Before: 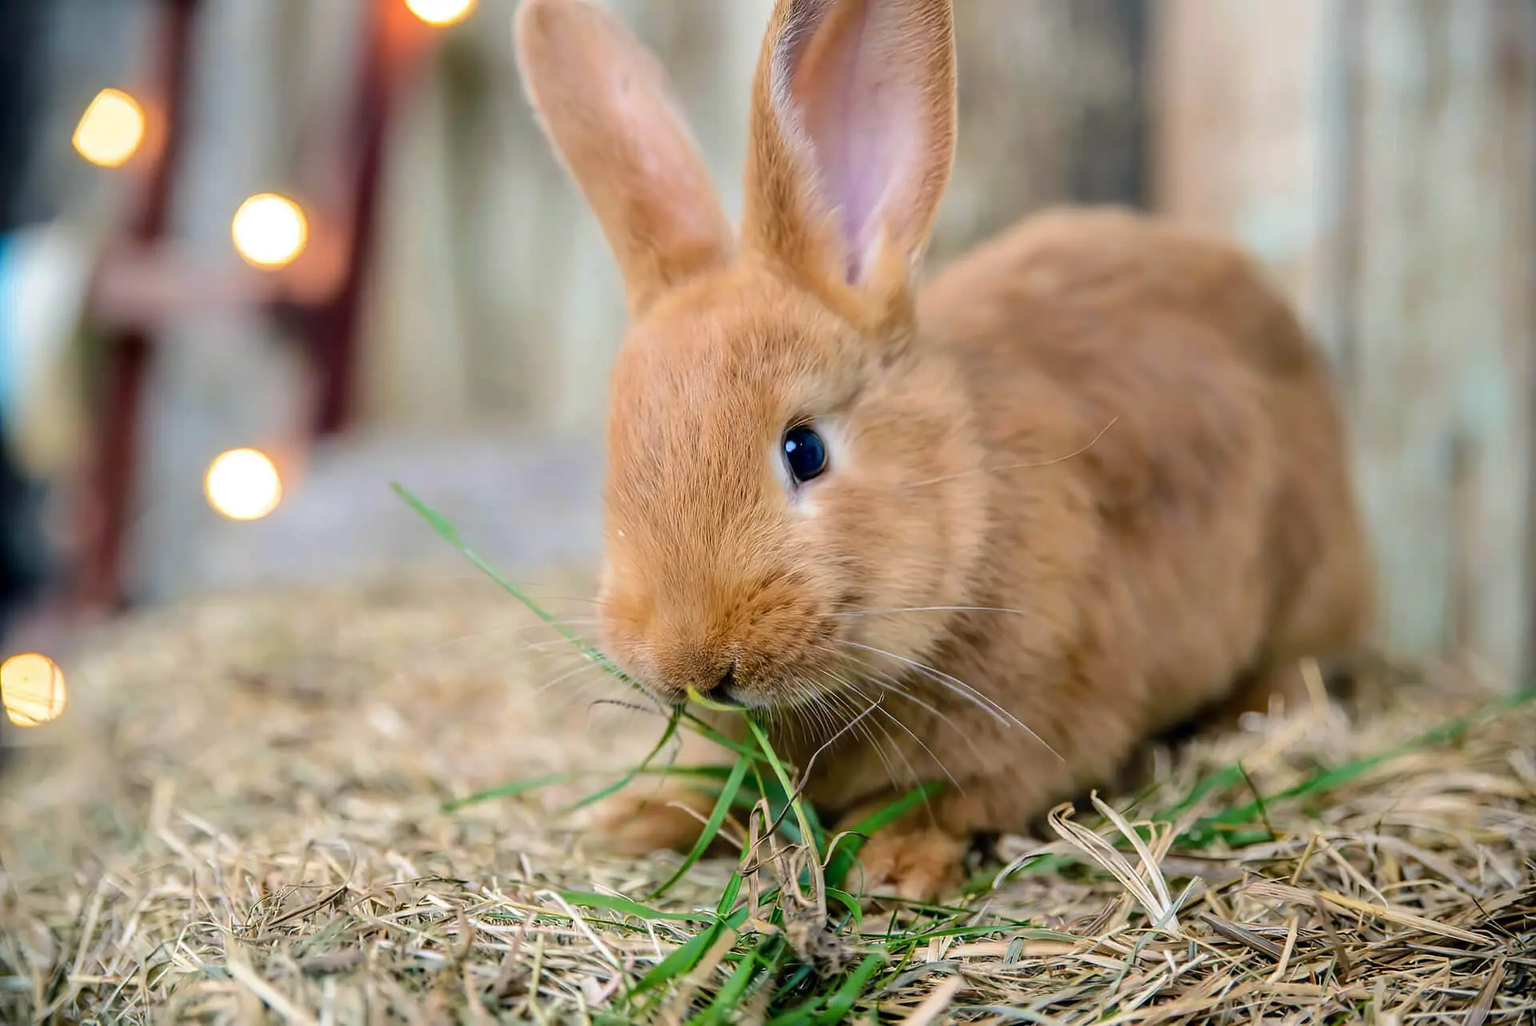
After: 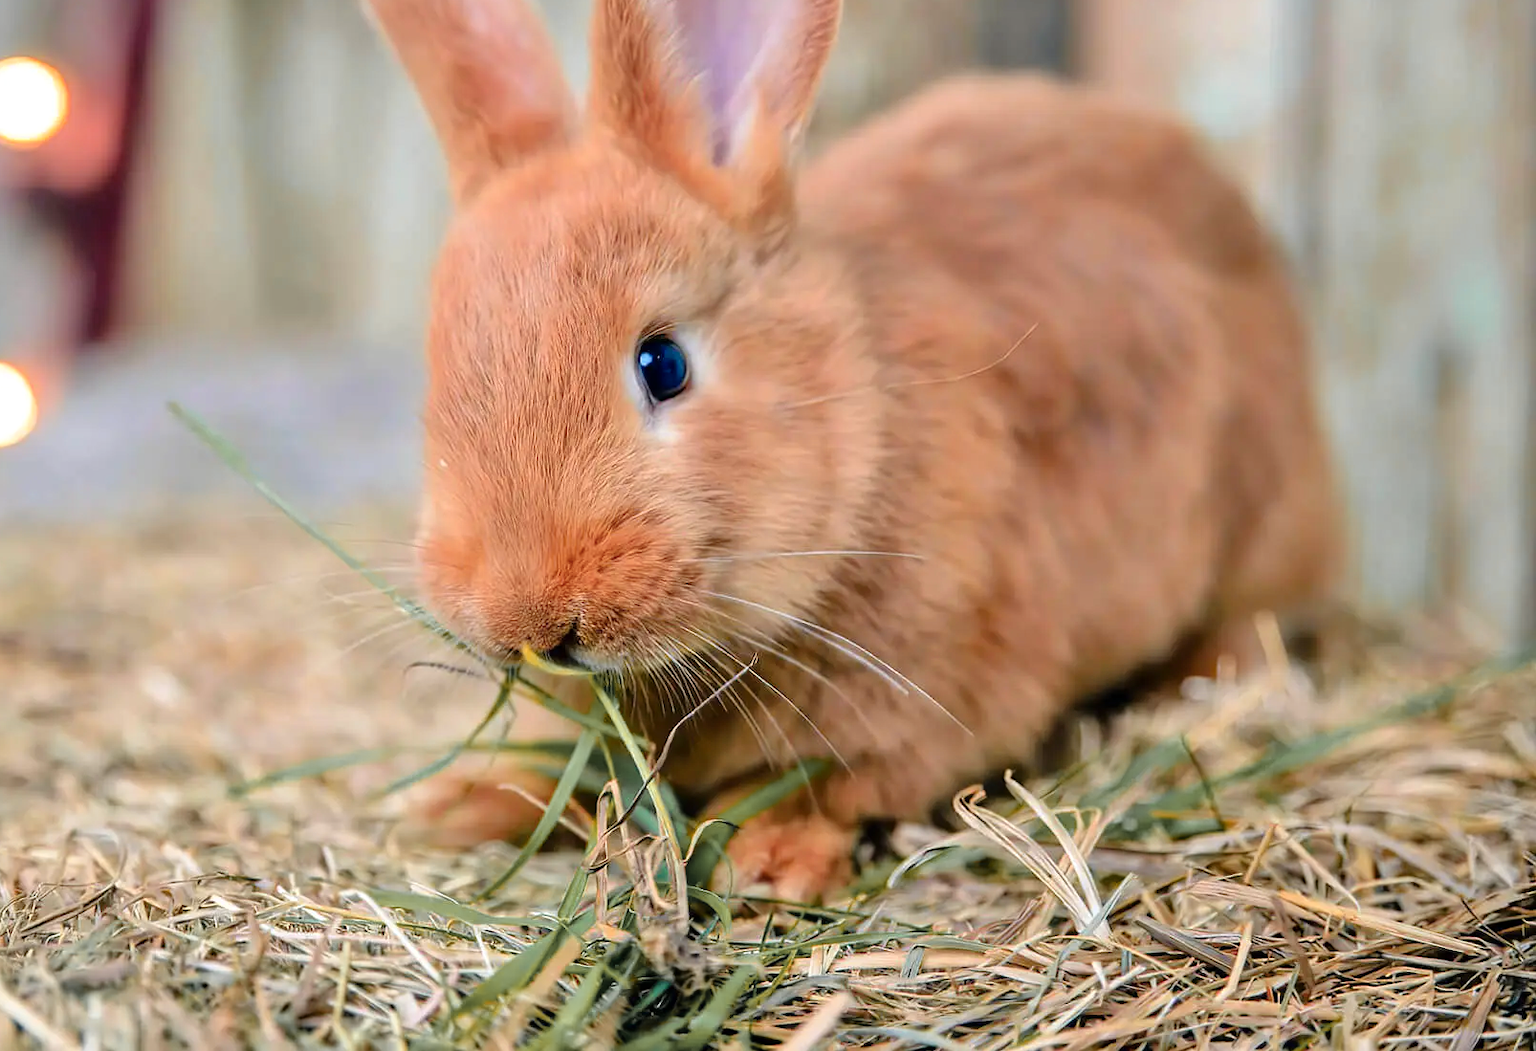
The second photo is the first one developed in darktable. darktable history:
tone equalizer: -8 EV 0.001 EV, -7 EV -0.004 EV, -6 EV 0.009 EV, -5 EV 0.032 EV, -4 EV 0.276 EV, -3 EV 0.644 EV, -2 EV 0.584 EV, -1 EV 0.187 EV, +0 EV 0.024 EV
color zones: curves: ch1 [(0.263, 0.53) (0.376, 0.287) (0.487, 0.512) (0.748, 0.547) (1, 0.513)]; ch2 [(0.262, 0.45) (0.751, 0.477)], mix 31.98%
crop: left 16.315%, top 14.246%
